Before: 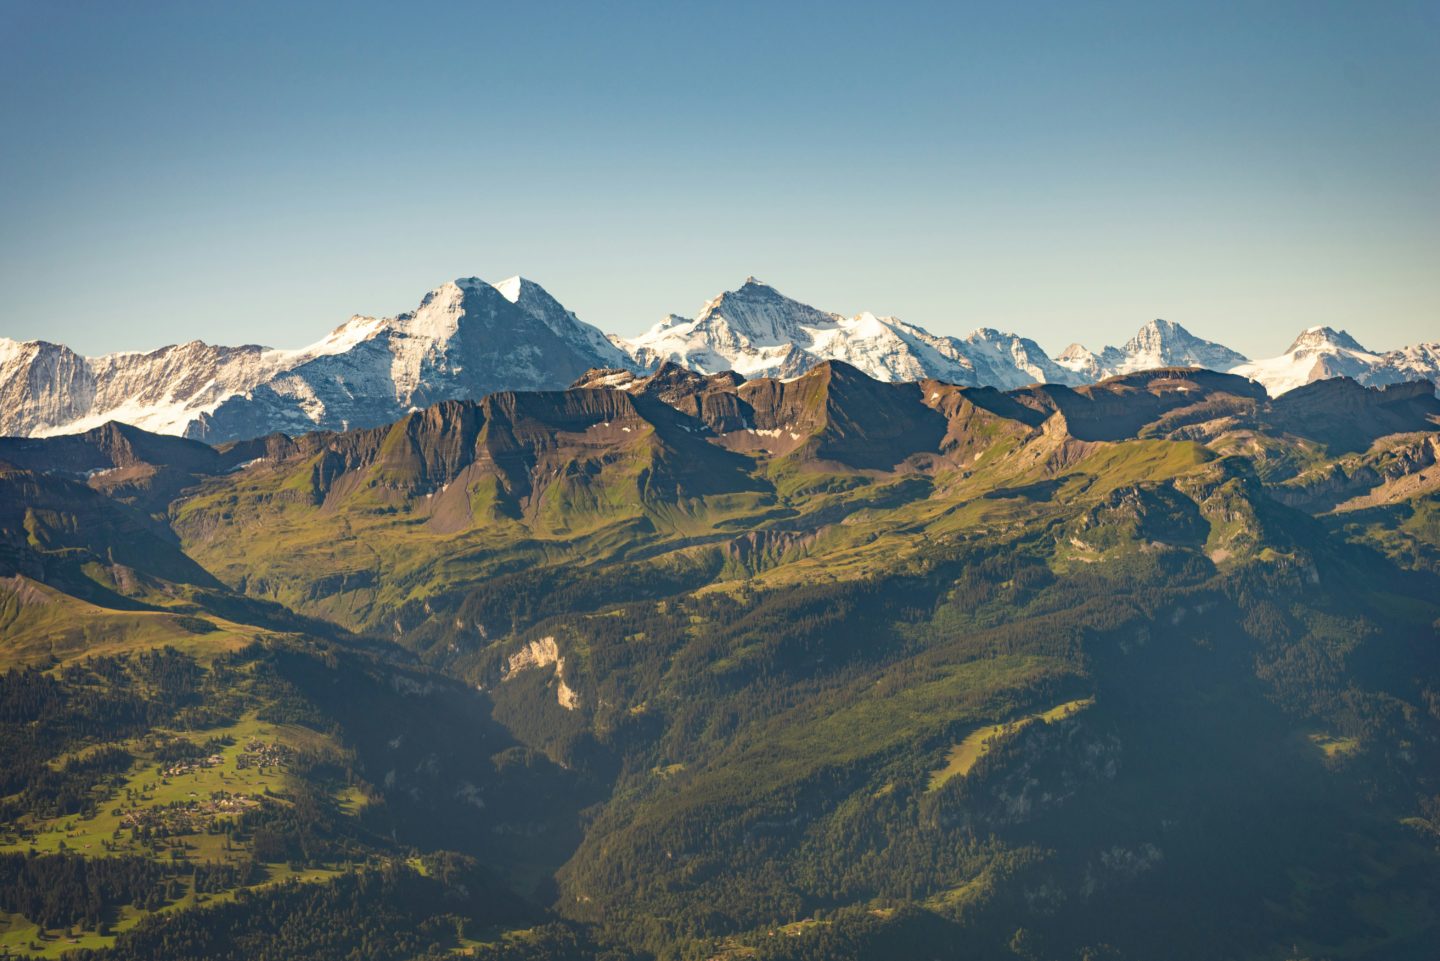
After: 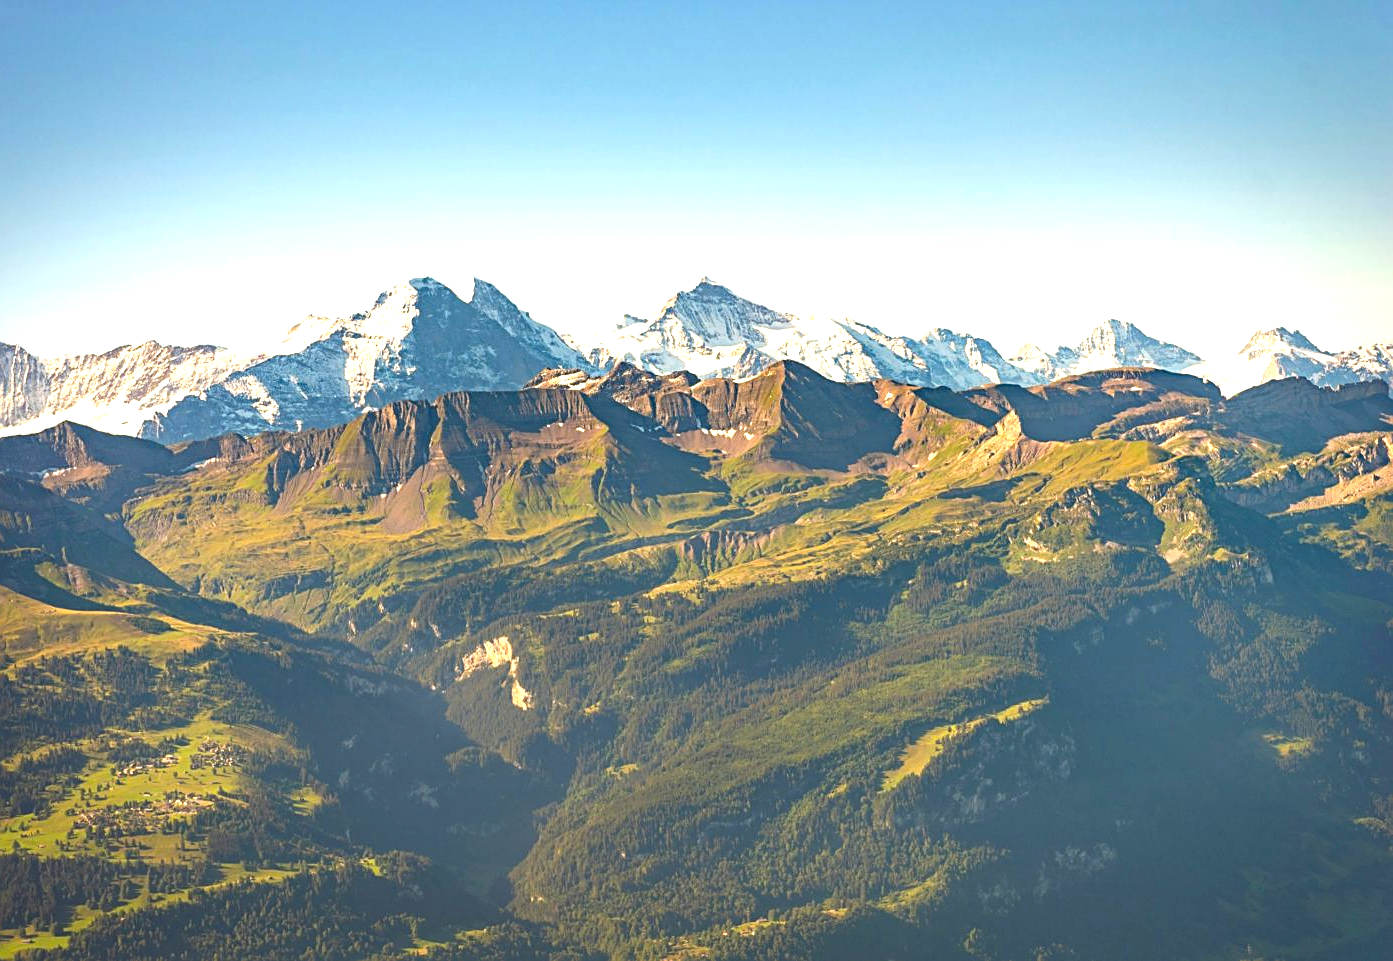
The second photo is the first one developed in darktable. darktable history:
color balance rgb: perceptual saturation grading › global saturation 10%, global vibrance 10%
sharpen: on, module defaults
crop and rotate: left 3.238%
exposure: black level correction -0.005, exposure 1 EV, compensate highlight preservation false
